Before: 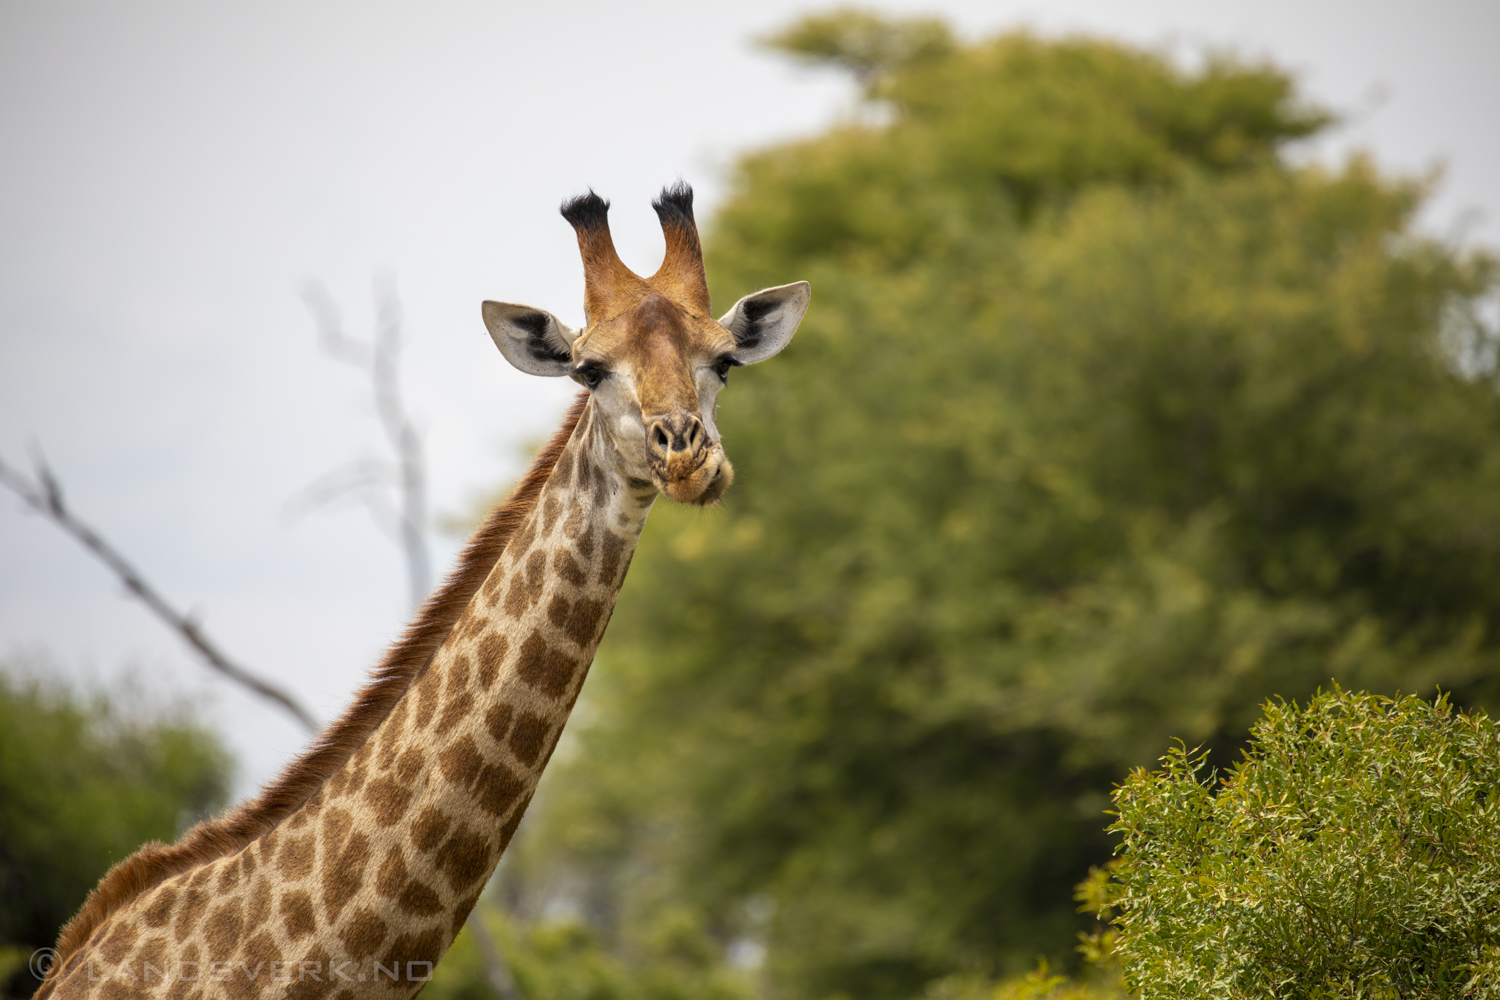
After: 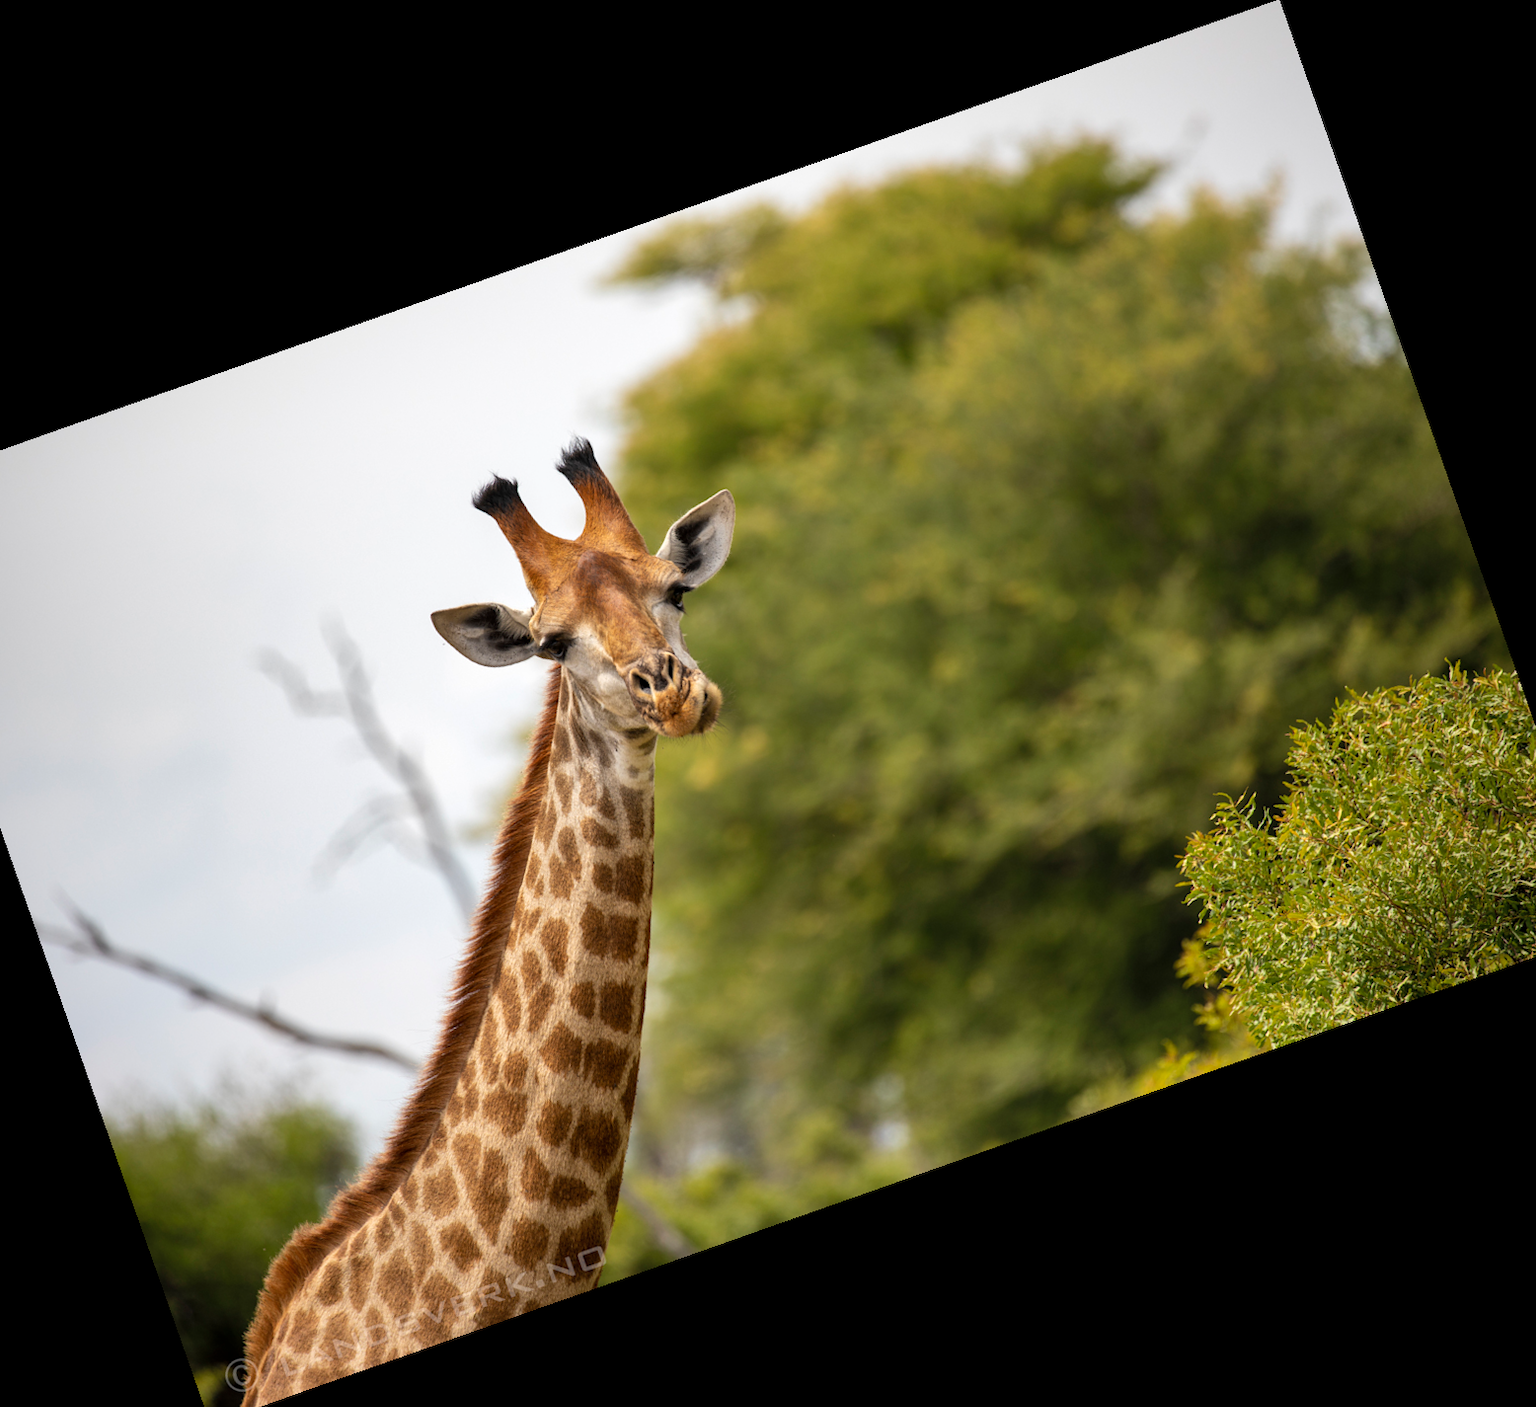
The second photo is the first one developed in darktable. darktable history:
crop and rotate: angle 19.43°, left 6.812%, right 4.125%, bottom 1.087%
shadows and highlights: radius 171.16, shadows 27, white point adjustment 3.13, highlights -67.95, soften with gaussian
